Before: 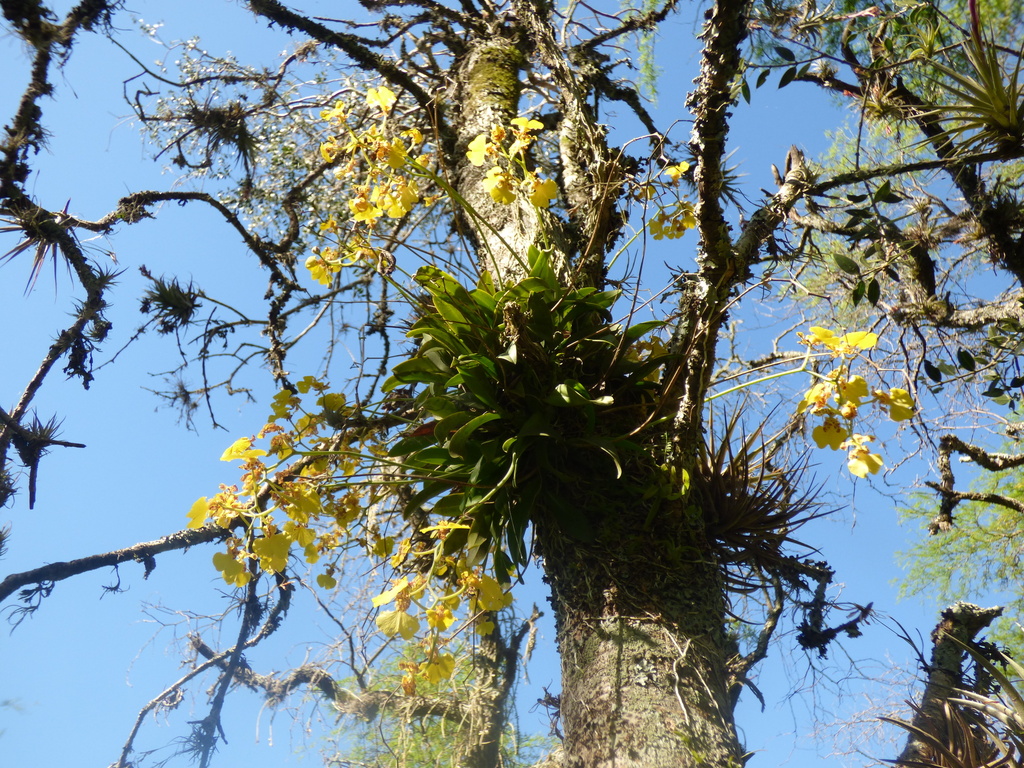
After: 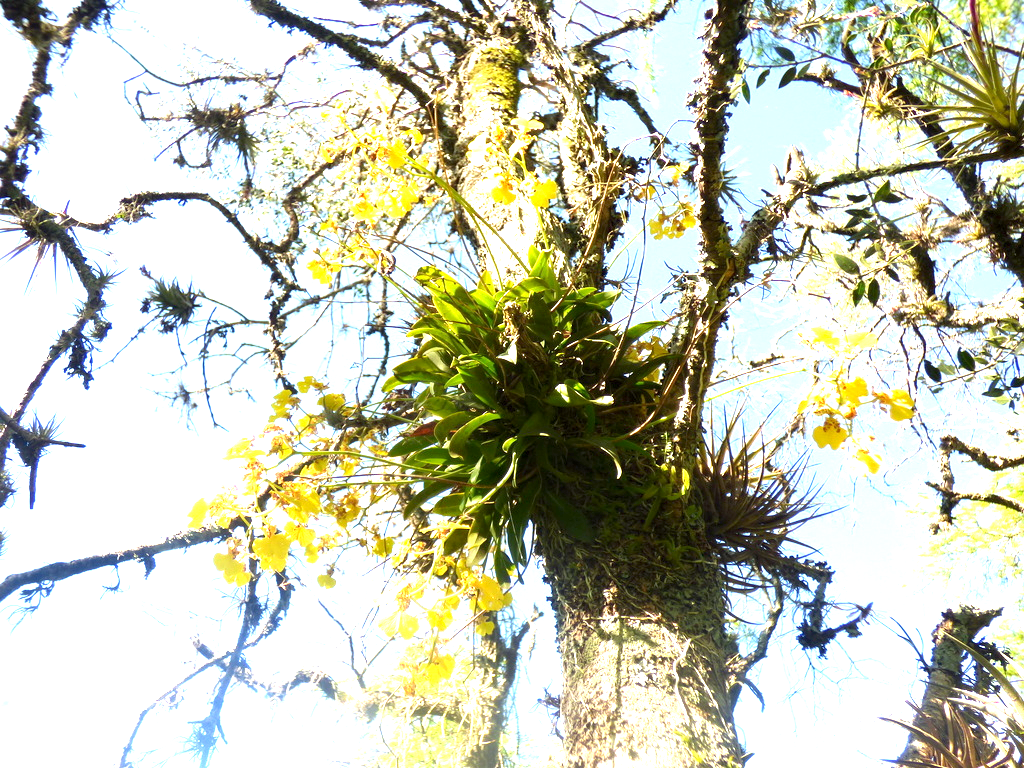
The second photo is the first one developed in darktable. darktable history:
exposure: black level correction 0.001, exposure 2.001 EV, compensate highlight preservation false
